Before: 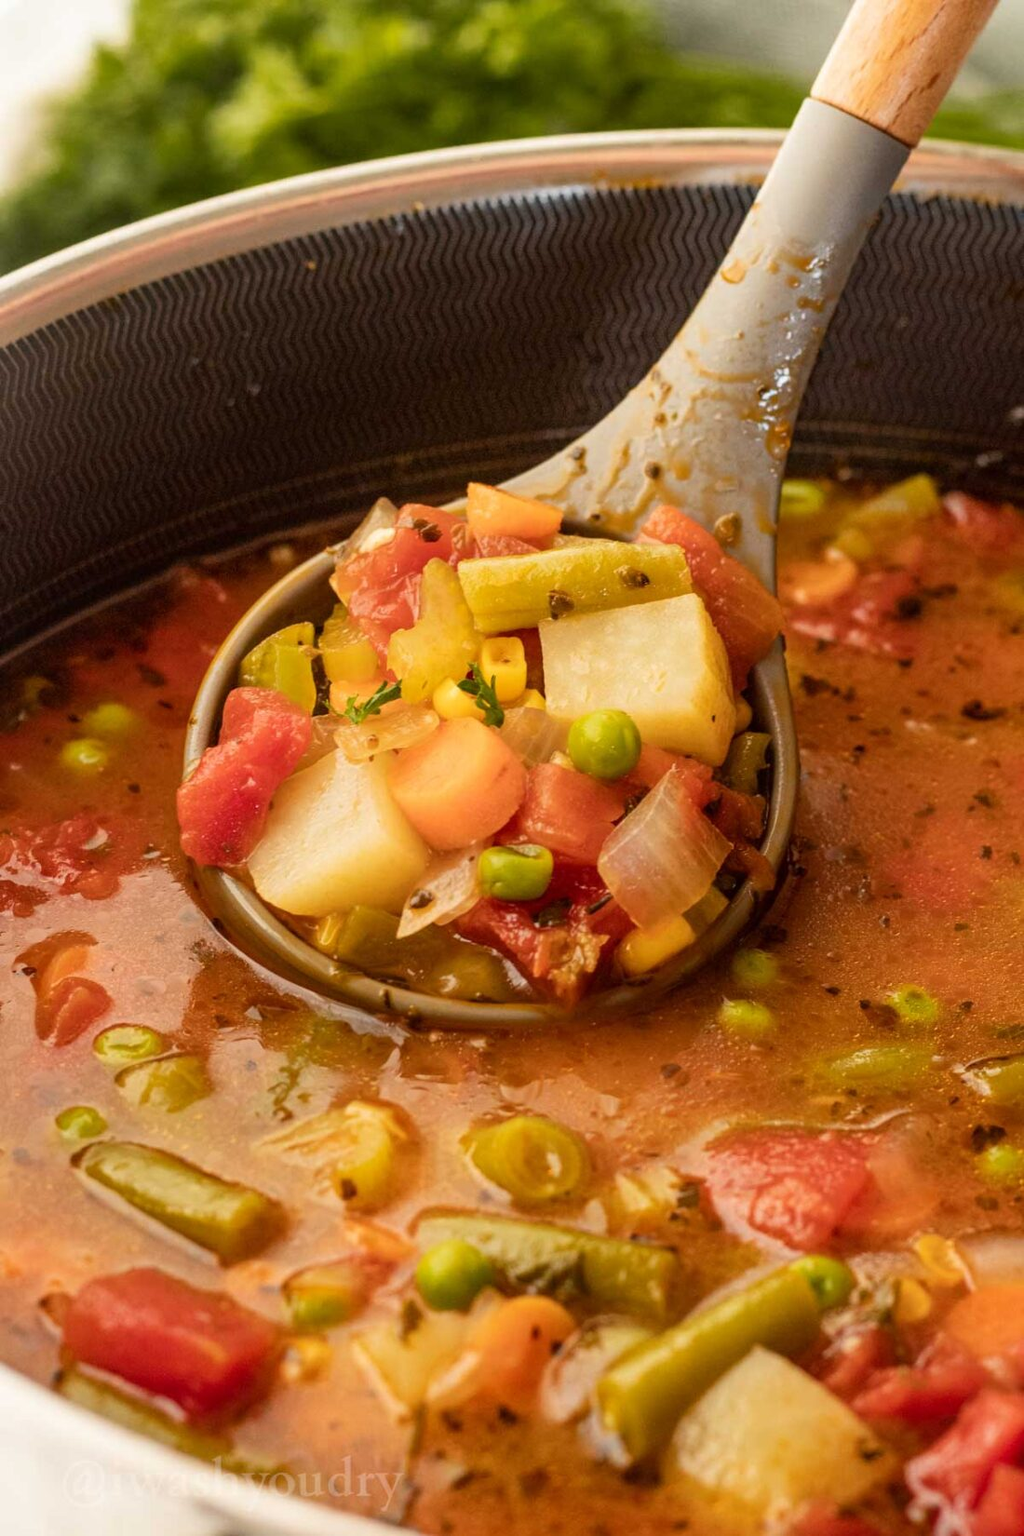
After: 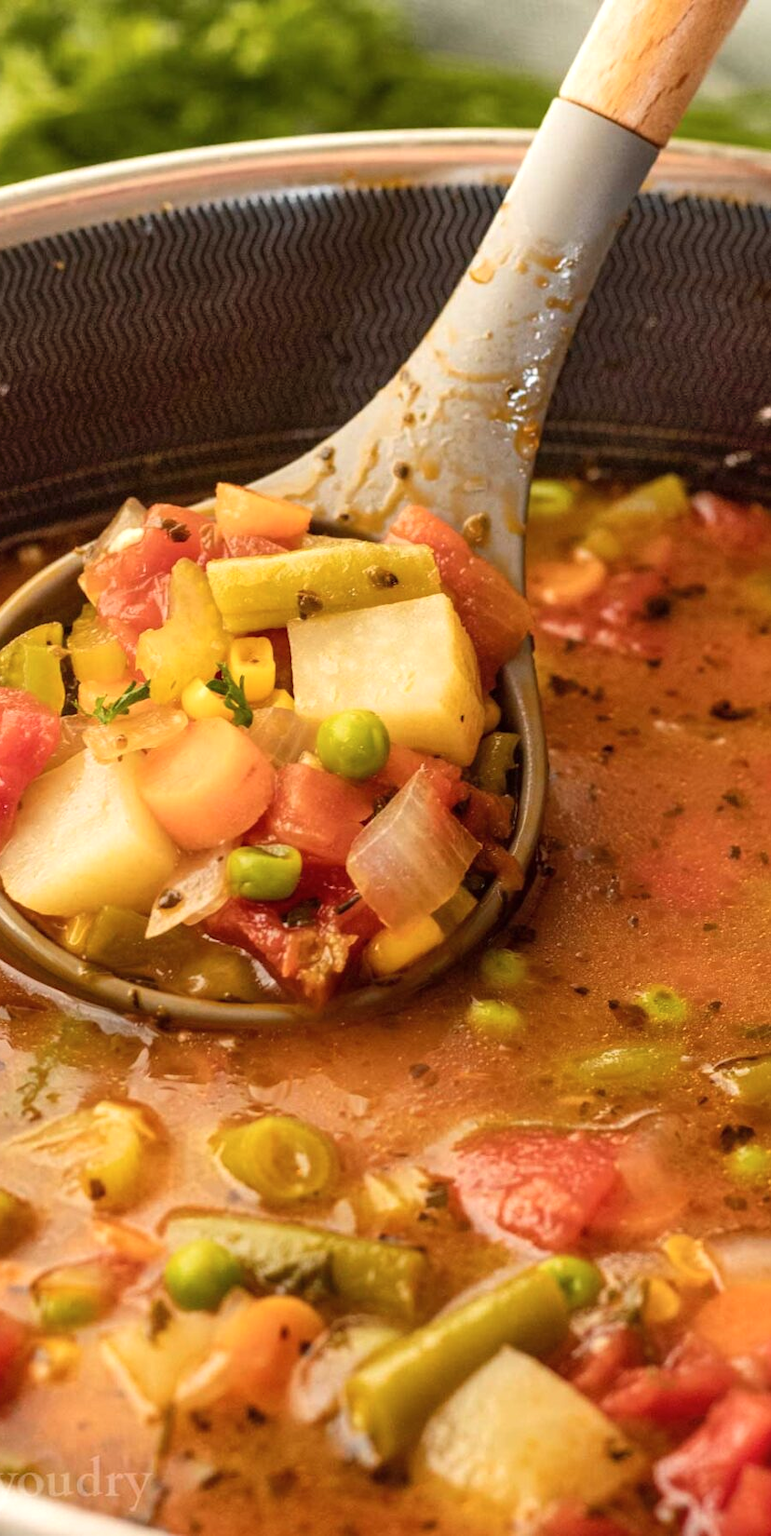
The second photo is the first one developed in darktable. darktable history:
crop and rotate: left 24.6%
shadows and highlights: radius 44.78, white point adjustment 6.64, compress 79.65%, highlights color adjustment 78.42%, soften with gaussian
